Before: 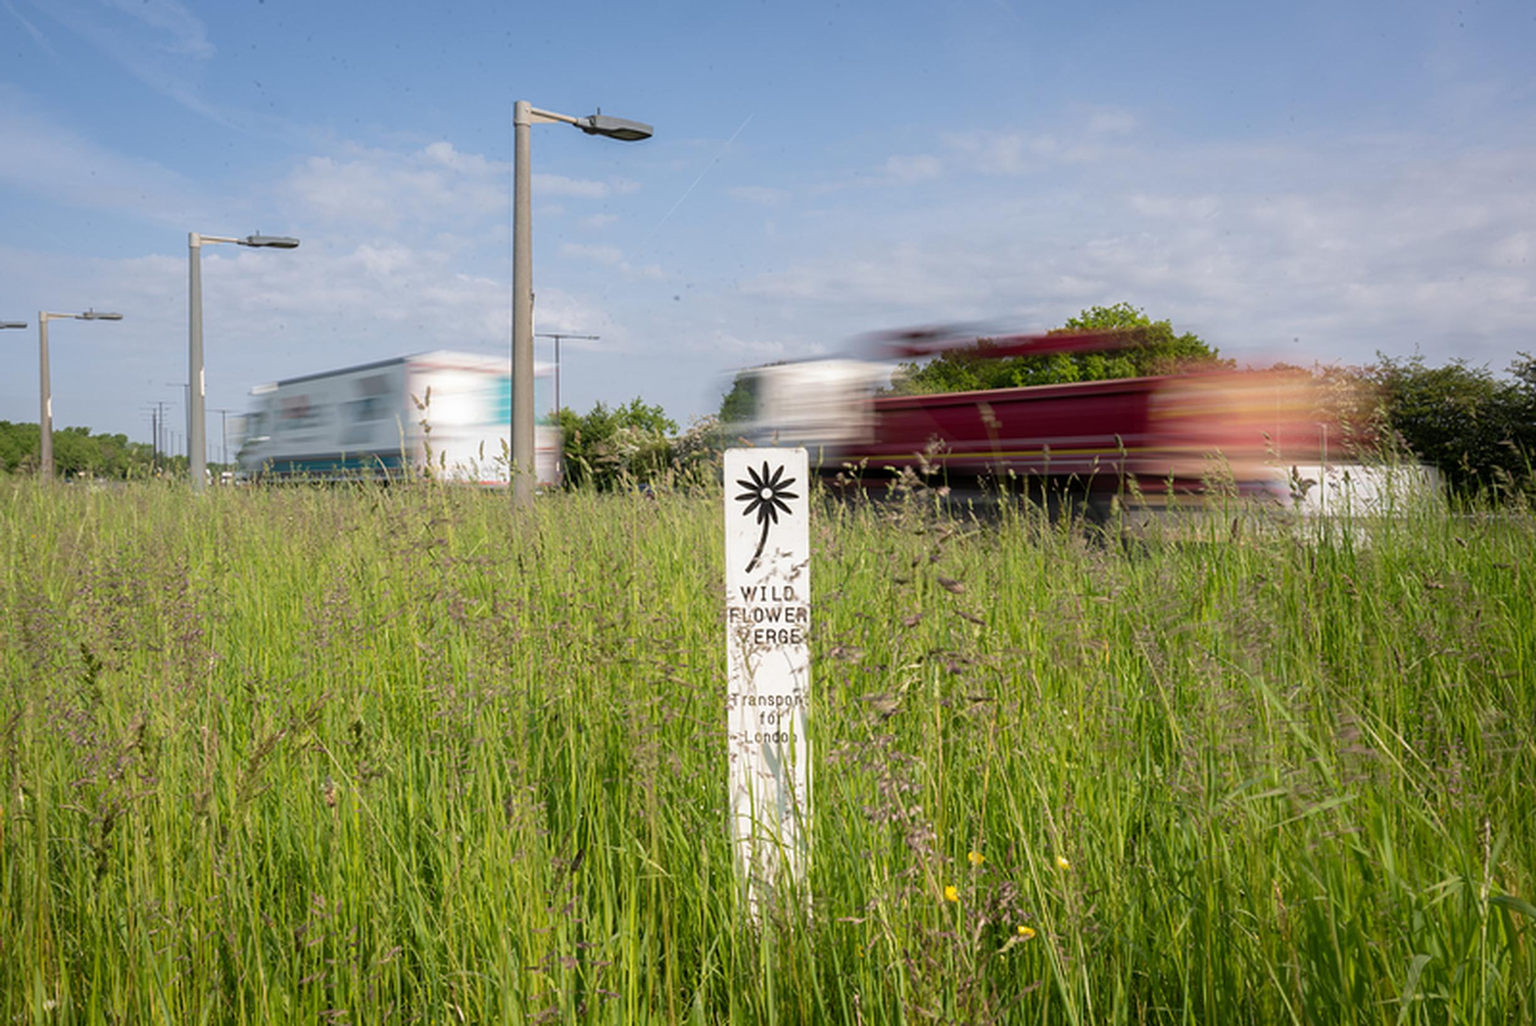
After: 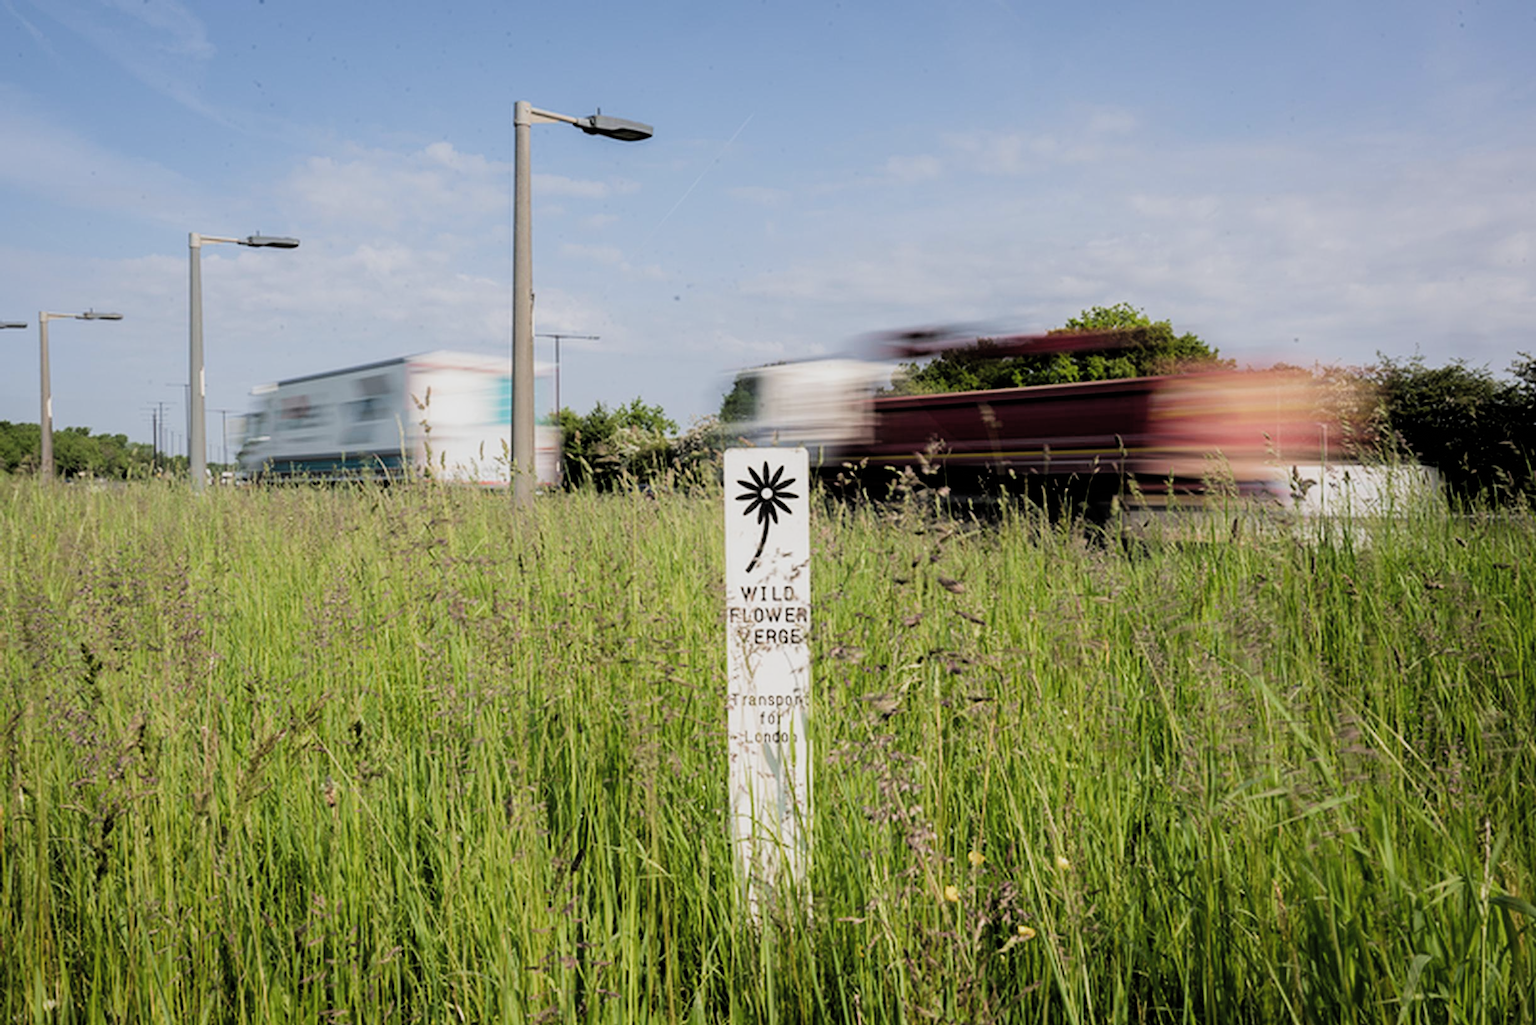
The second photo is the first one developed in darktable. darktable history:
filmic rgb: black relative exposure -5.13 EV, white relative exposure 4 EV, hardness 2.89, contrast 1.301, color science v4 (2020), contrast in shadows soft, contrast in highlights soft
